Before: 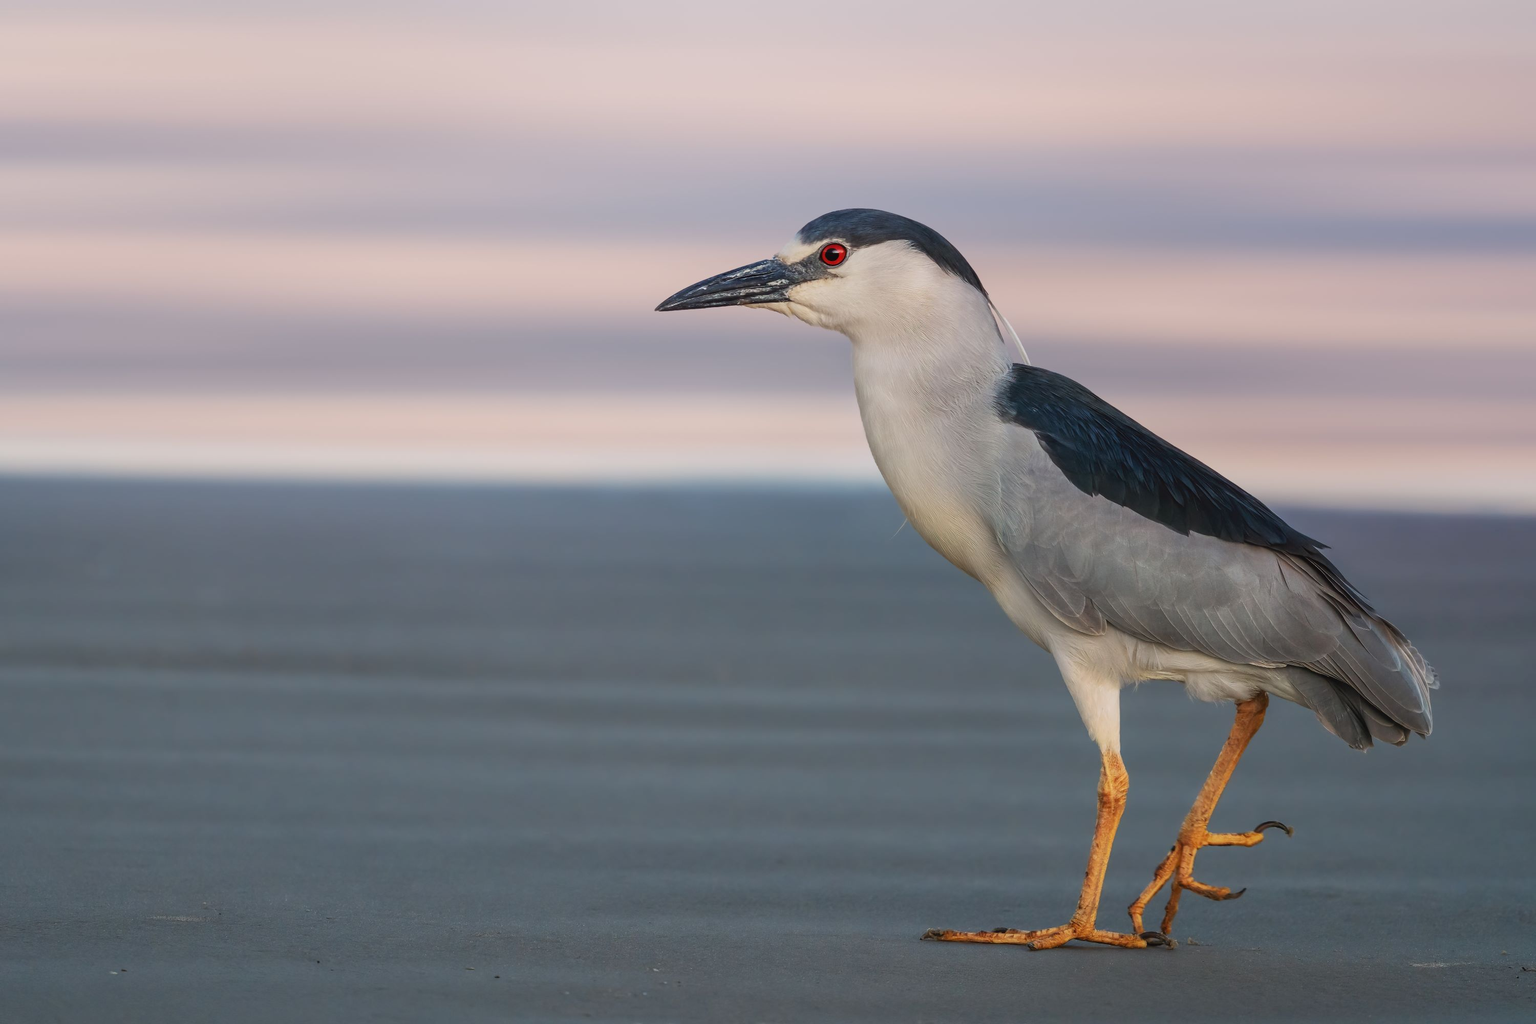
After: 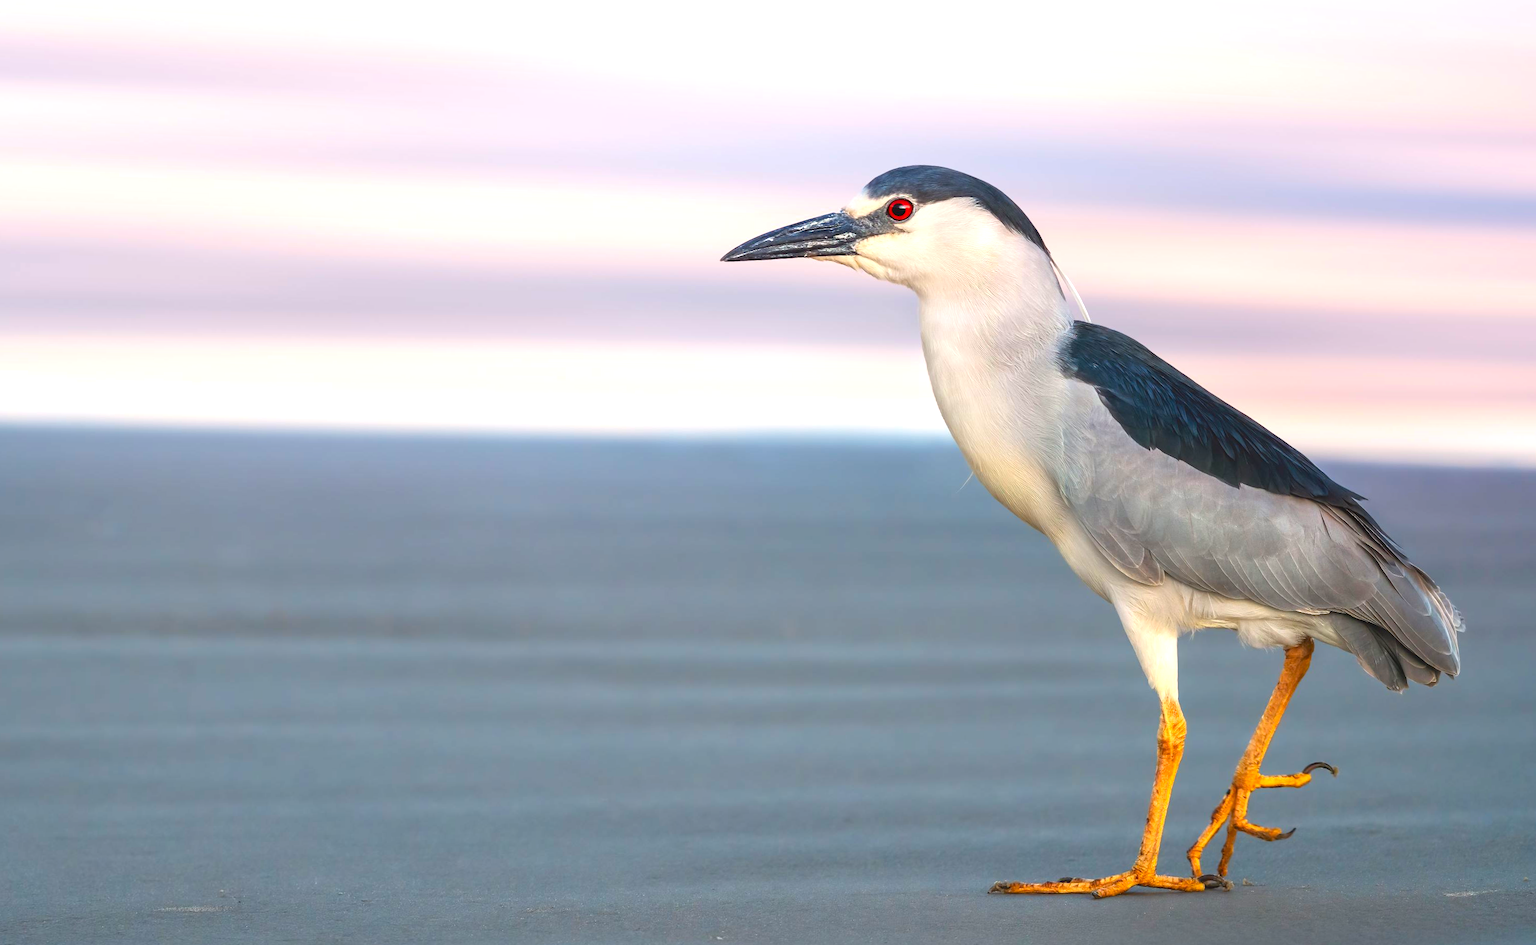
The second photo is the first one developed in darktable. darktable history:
rotate and perspective: rotation -0.013°, lens shift (vertical) -0.027, lens shift (horizontal) 0.178, crop left 0.016, crop right 0.989, crop top 0.082, crop bottom 0.918
exposure: black level correction 0, exposure 1 EV, compensate exposure bias true, compensate highlight preservation false
color balance rgb: perceptual saturation grading › global saturation 20%, global vibrance 20%
